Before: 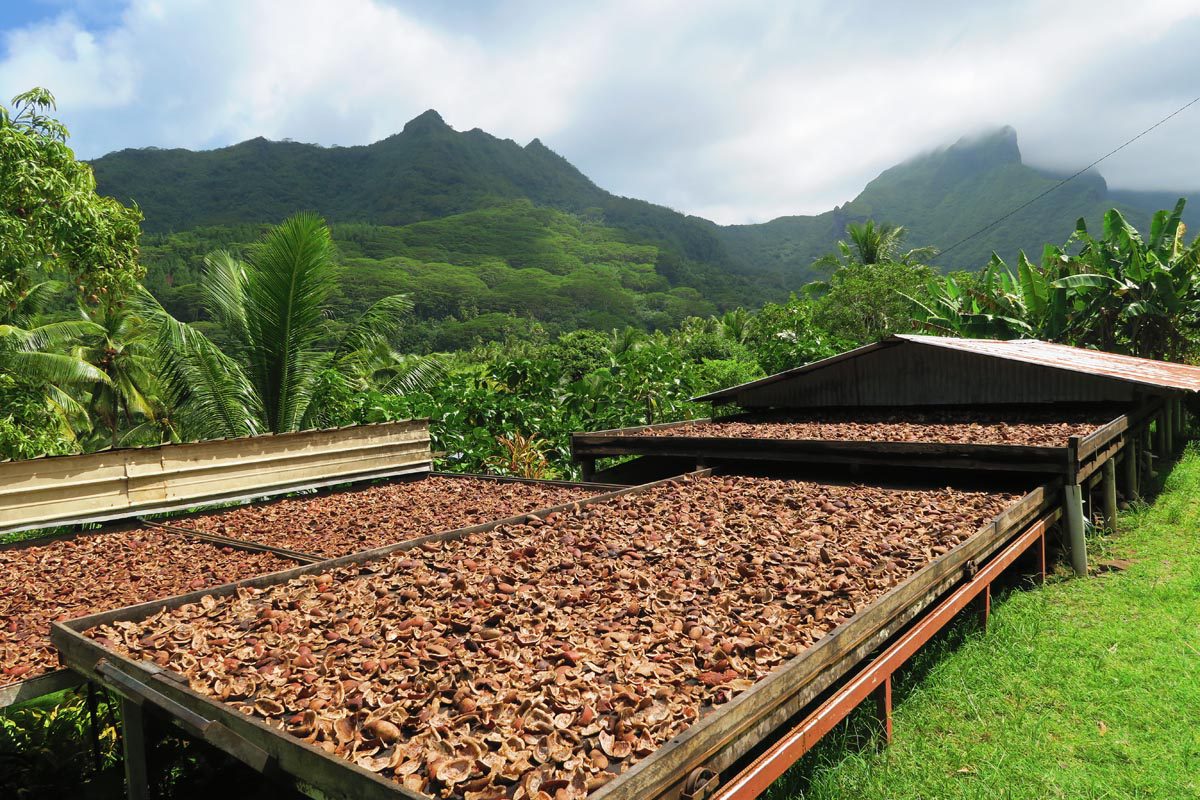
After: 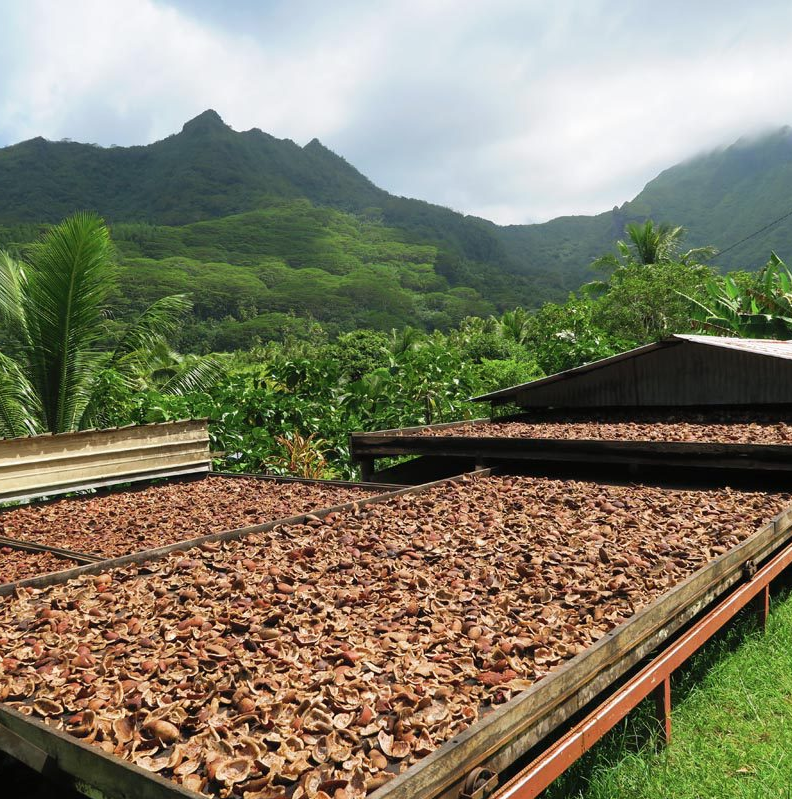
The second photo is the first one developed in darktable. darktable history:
contrast brightness saturation: saturation -0.05
crop and rotate: left 18.442%, right 15.508%
